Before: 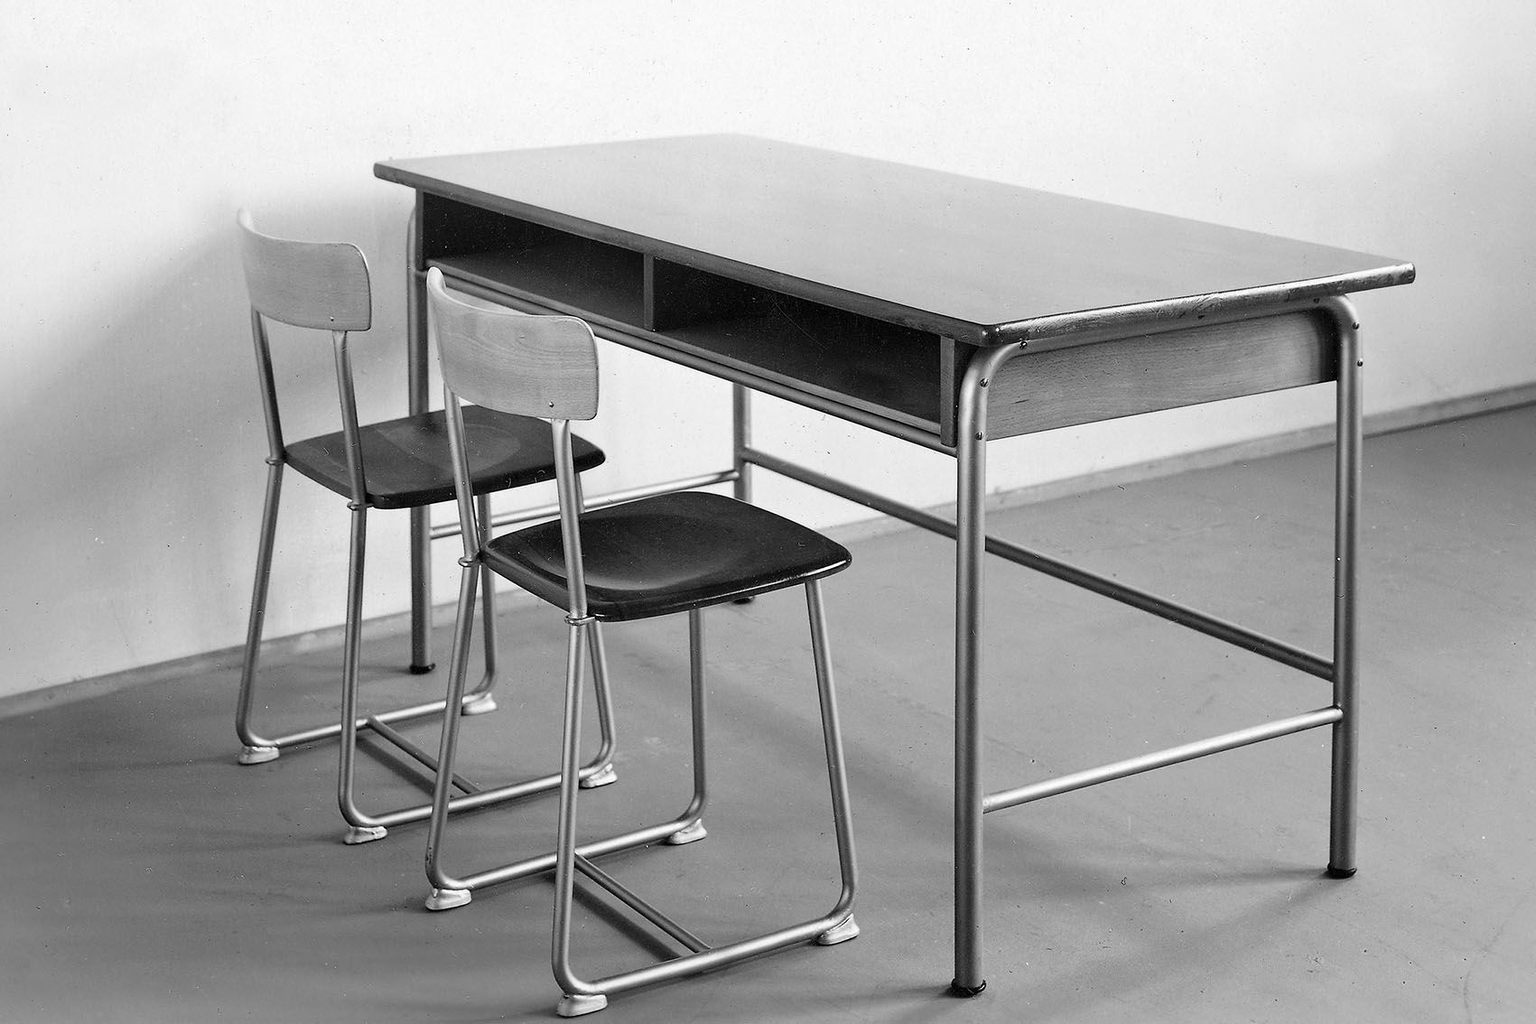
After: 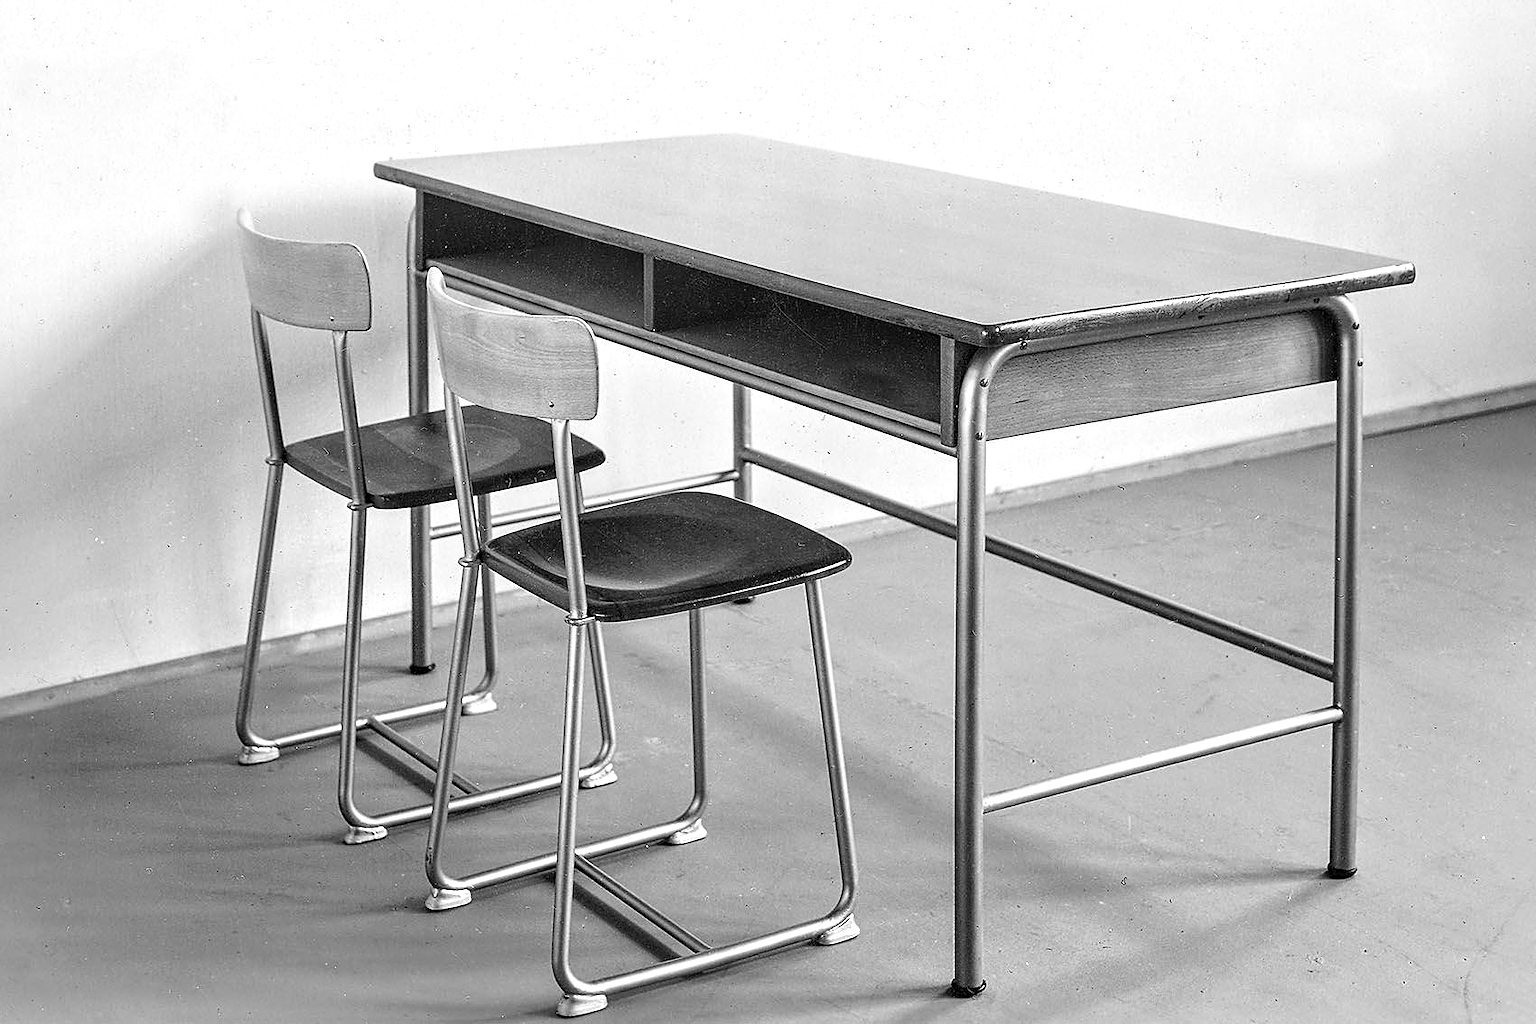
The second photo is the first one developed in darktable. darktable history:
exposure: exposure 0.6 EV, compensate highlight preservation false
tone equalizer: -8 EV -0.002 EV, -7 EV 0.005 EV, -6 EV -0.009 EV, -5 EV 0.011 EV, -4 EV -0.012 EV, -3 EV 0.007 EV, -2 EV -0.062 EV, -1 EV -0.293 EV, +0 EV -0.582 EV, smoothing diameter 2%, edges refinement/feathering 20, mask exposure compensation -1.57 EV, filter diffusion 5
local contrast: detail 130%
levels: mode automatic, black 0.023%, white 99.97%, levels [0.062, 0.494, 0.925]
sharpen: on, module defaults
